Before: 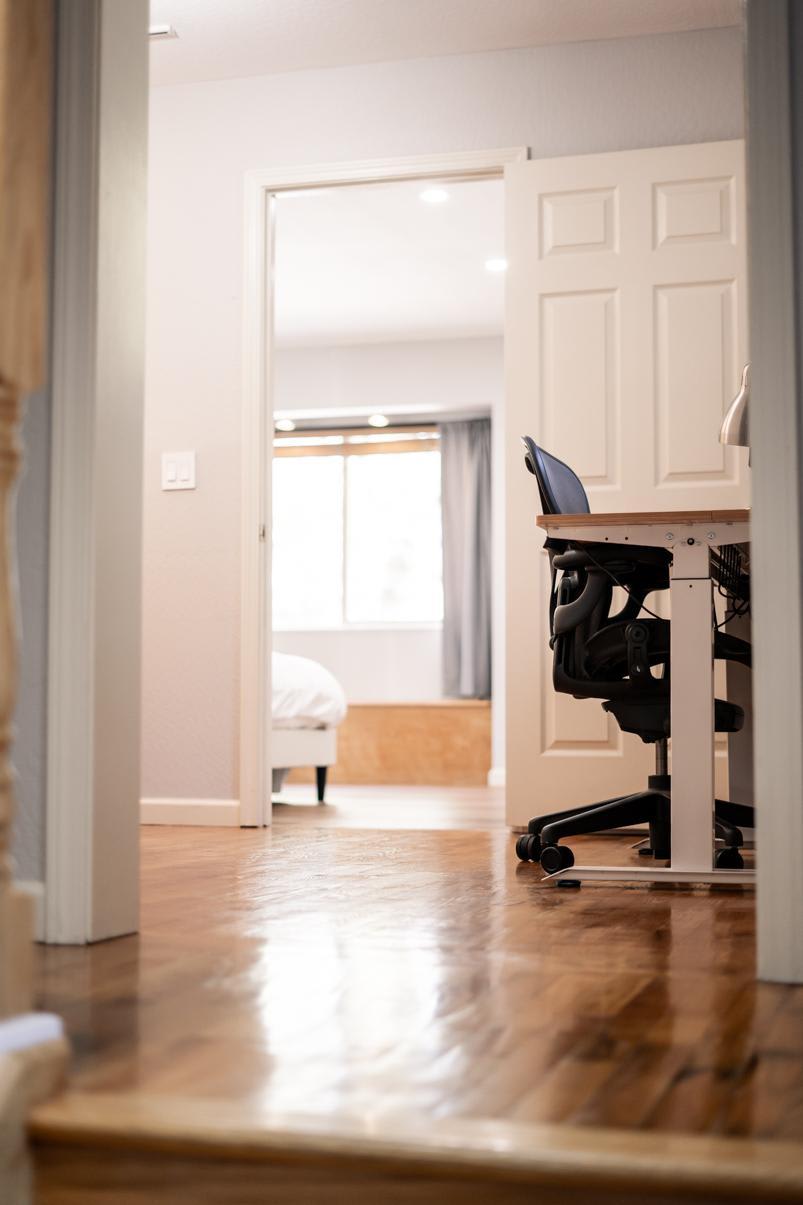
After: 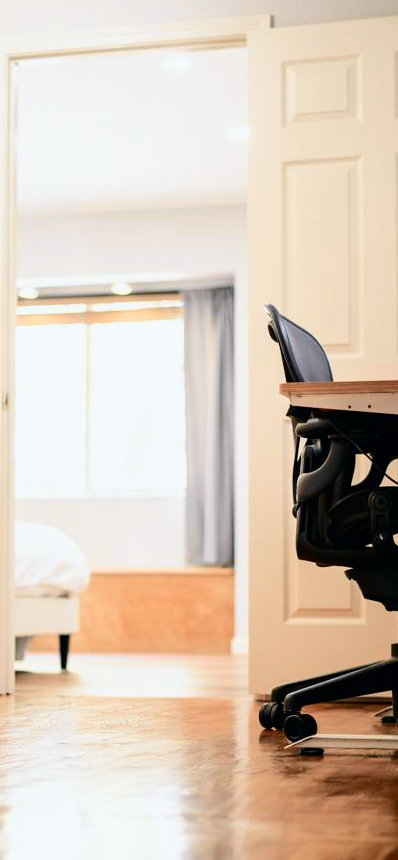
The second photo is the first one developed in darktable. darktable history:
tone curve: curves: ch0 [(0, 0) (0.035, 0.017) (0.131, 0.108) (0.279, 0.279) (0.476, 0.554) (0.617, 0.693) (0.704, 0.77) (0.801, 0.854) (0.895, 0.927) (1, 0.976)]; ch1 [(0, 0) (0.318, 0.278) (0.444, 0.427) (0.493, 0.488) (0.504, 0.497) (0.537, 0.538) (0.594, 0.616) (0.746, 0.764) (1, 1)]; ch2 [(0, 0) (0.316, 0.292) (0.381, 0.37) (0.423, 0.448) (0.476, 0.482) (0.502, 0.495) (0.529, 0.547) (0.583, 0.608) (0.639, 0.657) (0.7, 0.7) (0.861, 0.808) (1, 0.951)], color space Lab, independent channels, preserve colors none
crop: left 32.075%, top 10.976%, right 18.355%, bottom 17.596%
